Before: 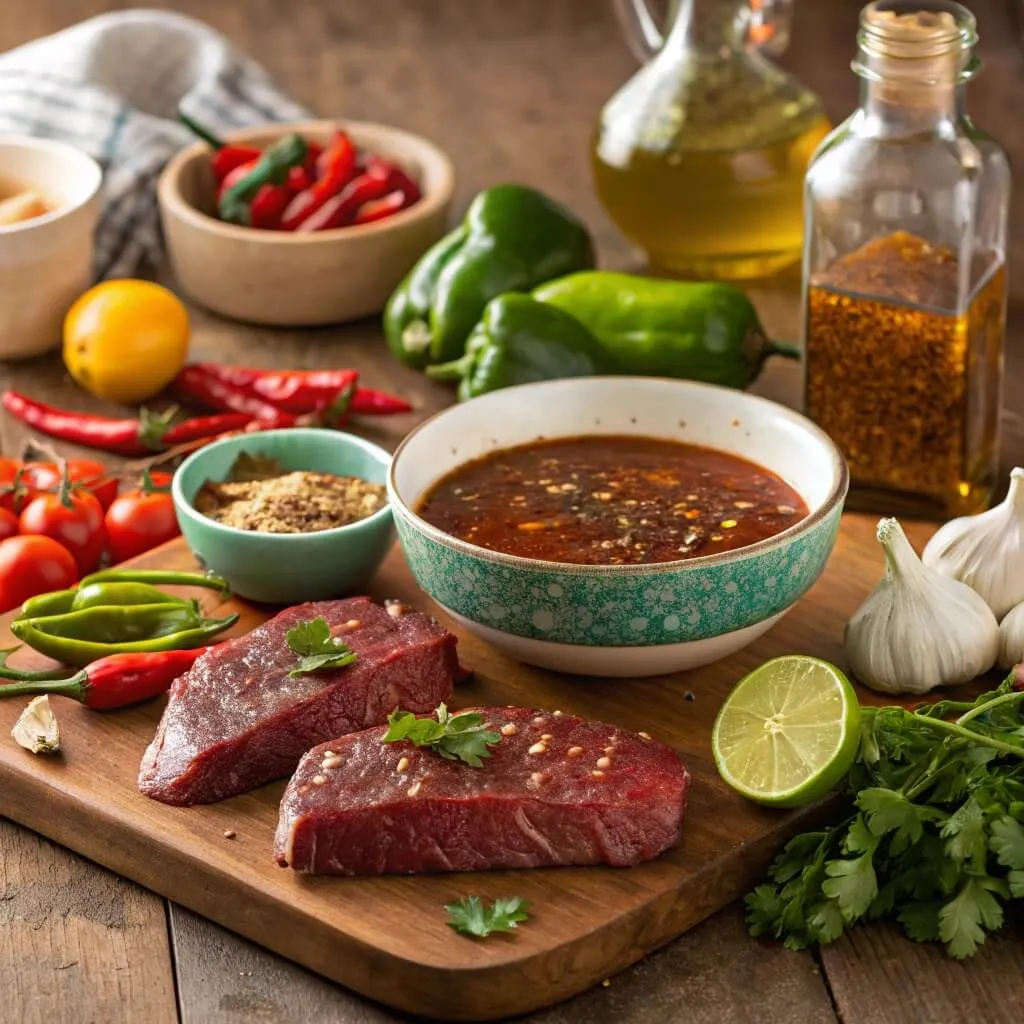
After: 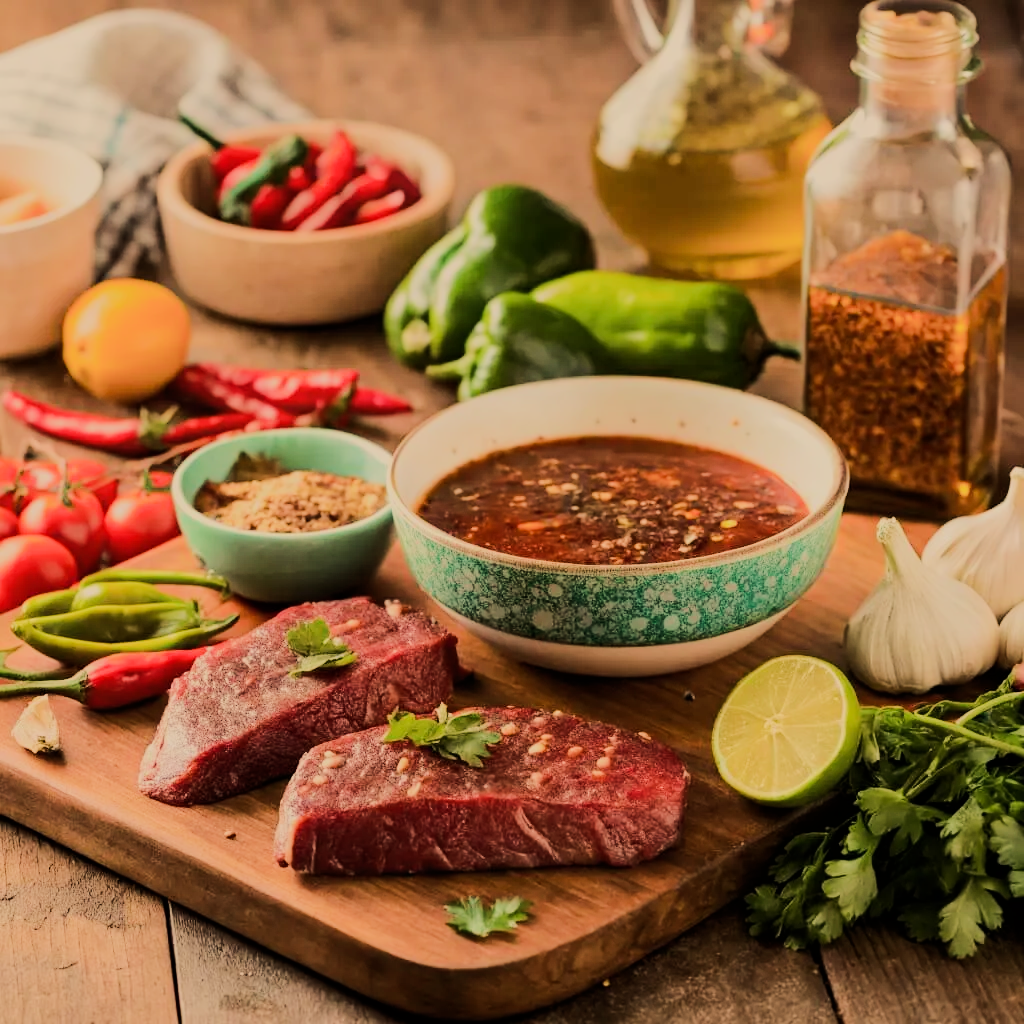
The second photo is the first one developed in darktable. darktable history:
rgb curve: curves: ch0 [(0, 0) (0.284, 0.292) (0.505, 0.644) (1, 1)], compensate middle gray true
white balance: red 1.123, blue 0.83
filmic rgb: black relative exposure -7.32 EV, white relative exposure 5.09 EV, hardness 3.2
